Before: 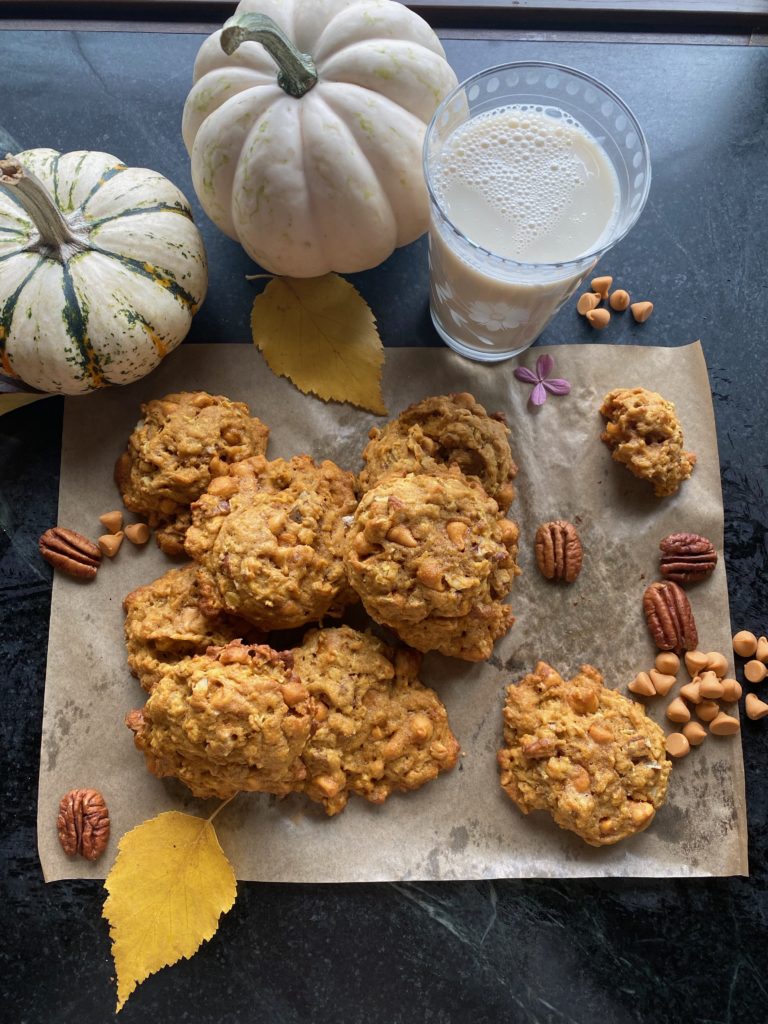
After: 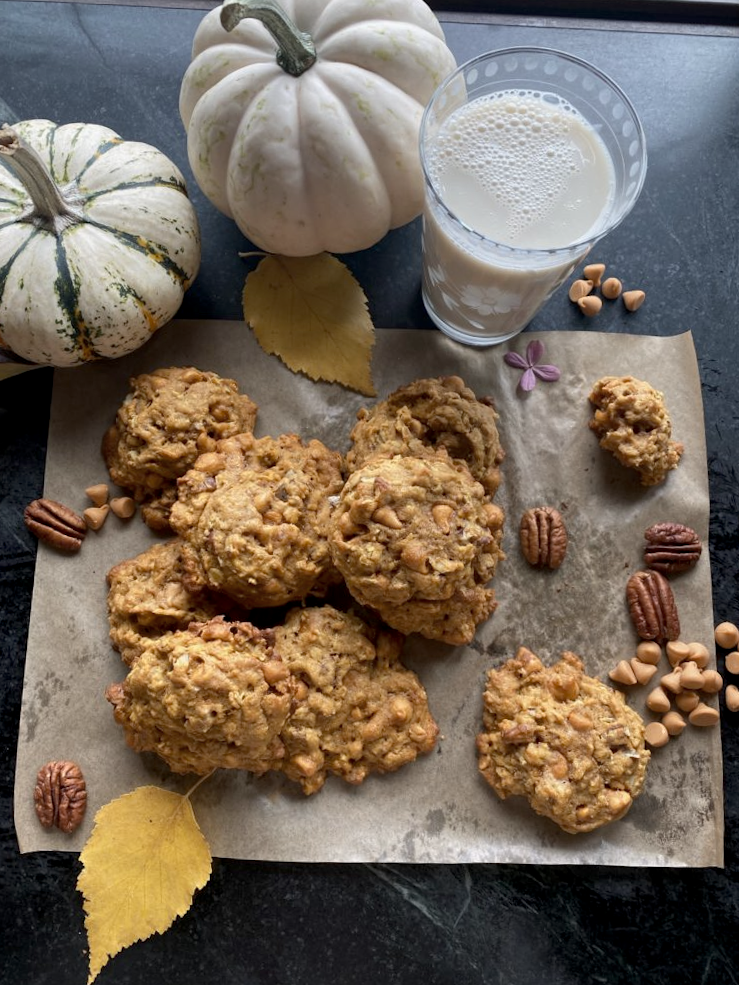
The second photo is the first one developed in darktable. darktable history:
contrast brightness saturation: contrast 0.06, brightness -0.012, saturation -0.246
crop and rotate: angle -1.68°
